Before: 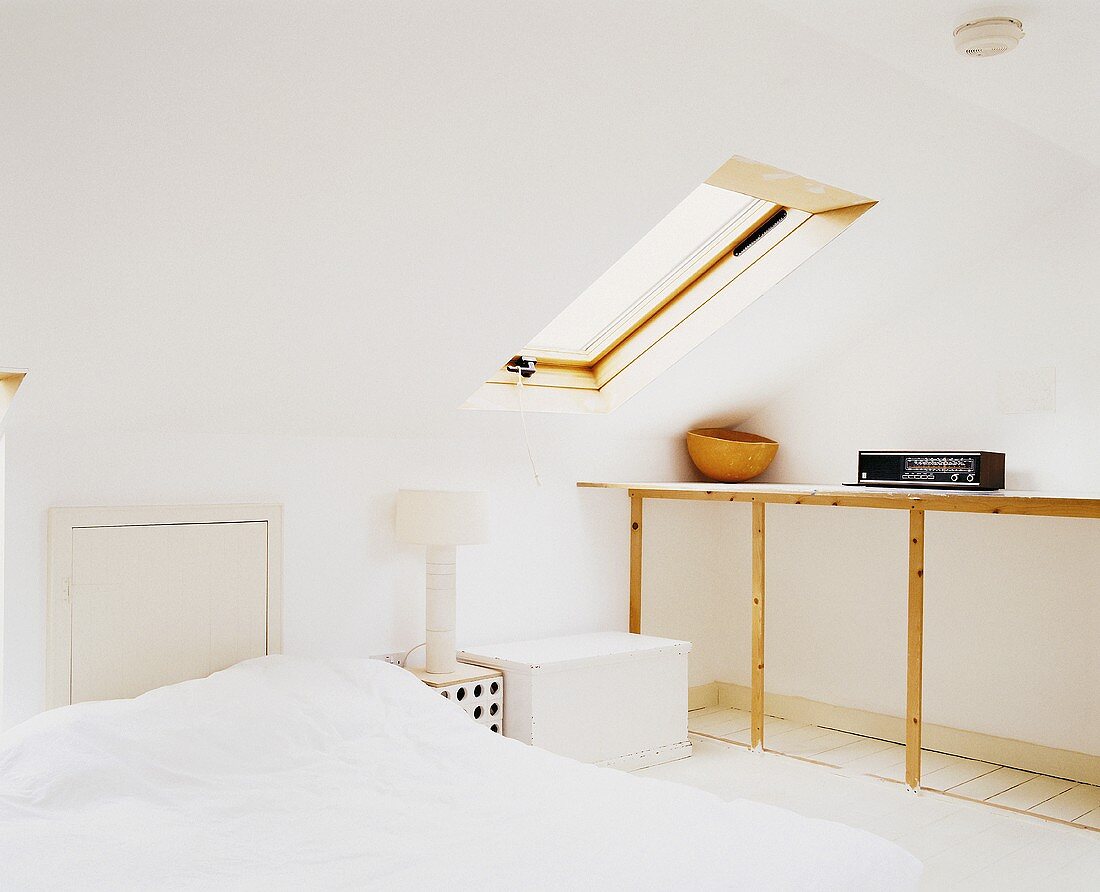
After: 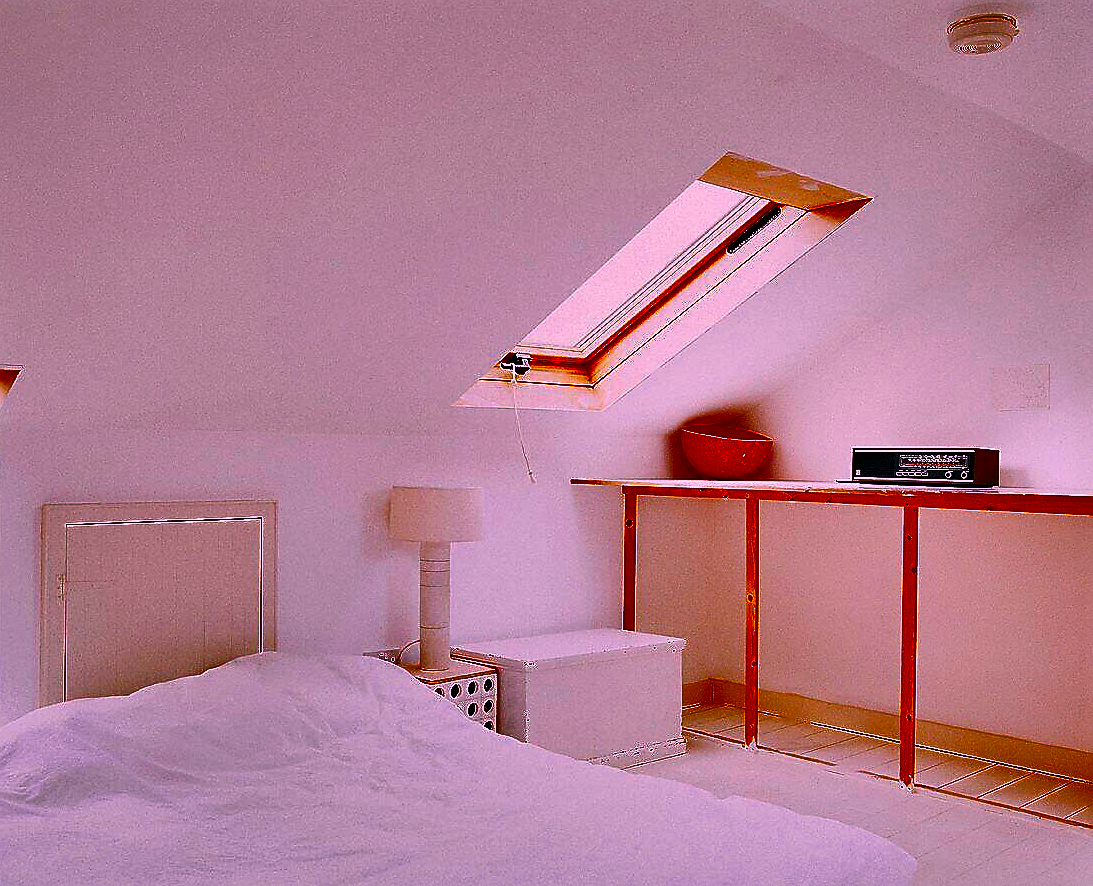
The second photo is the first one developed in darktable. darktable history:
sharpen: radius 1.367, amount 1.237, threshold 0.806
color zones: curves: ch0 [(0, 0.499) (0.143, 0.5) (0.286, 0.5) (0.429, 0.476) (0.571, 0.284) (0.714, 0.243) (0.857, 0.449) (1, 0.499)]; ch1 [(0, 0.532) (0.143, 0.645) (0.286, 0.696) (0.429, 0.211) (0.571, 0.504) (0.714, 0.493) (0.857, 0.495) (1, 0.532)]; ch2 [(0, 0.5) (0.143, 0.5) (0.286, 0.427) (0.429, 0.324) (0.571, 0.5) (0.714, 0.5) (0.857, 0.5) (1, 0.5)]
color correction: highlights a* 19.21, highlights b* -11.75, saturation 1.7
crop and rotate: left 0.601%, top 0.351%, bottom 0.288%
shadows and highlights: shadows 21.03, highlights -81.95, soften with gaussian
